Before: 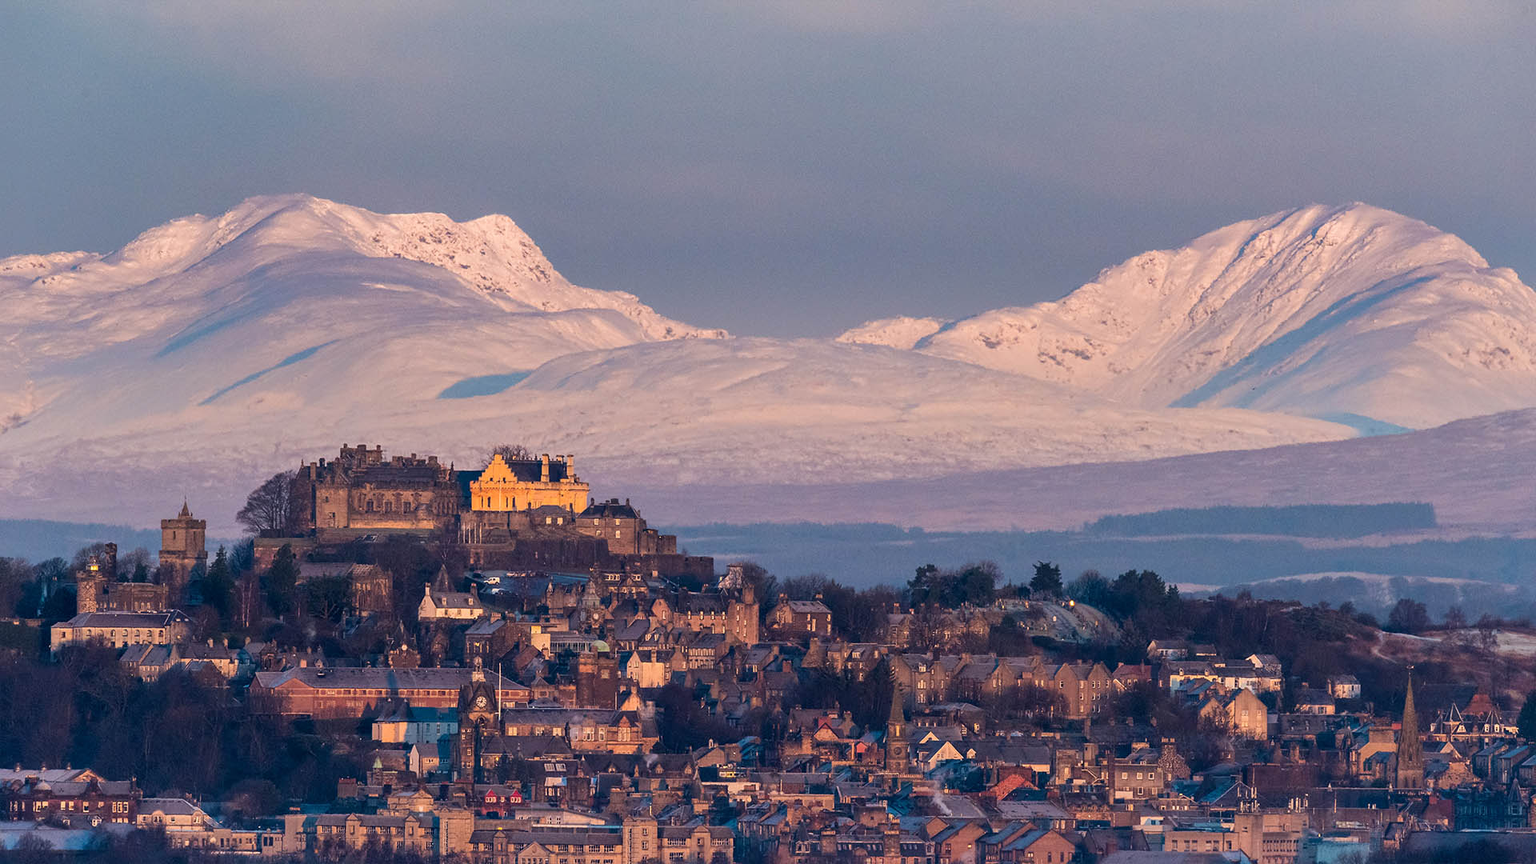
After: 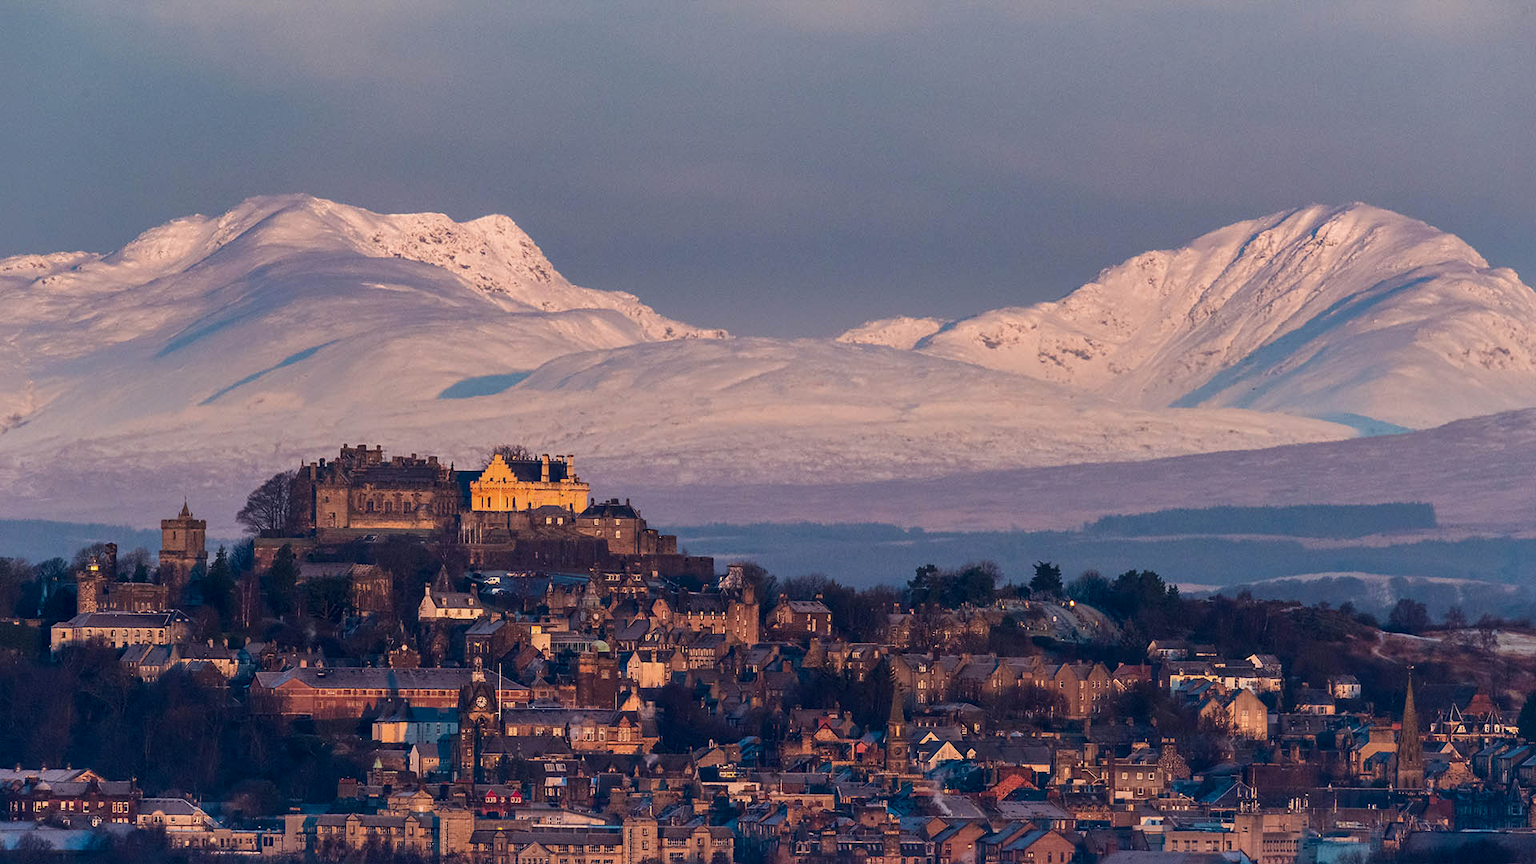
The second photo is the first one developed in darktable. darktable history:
contrast brightness saturation: brightness -0.097
